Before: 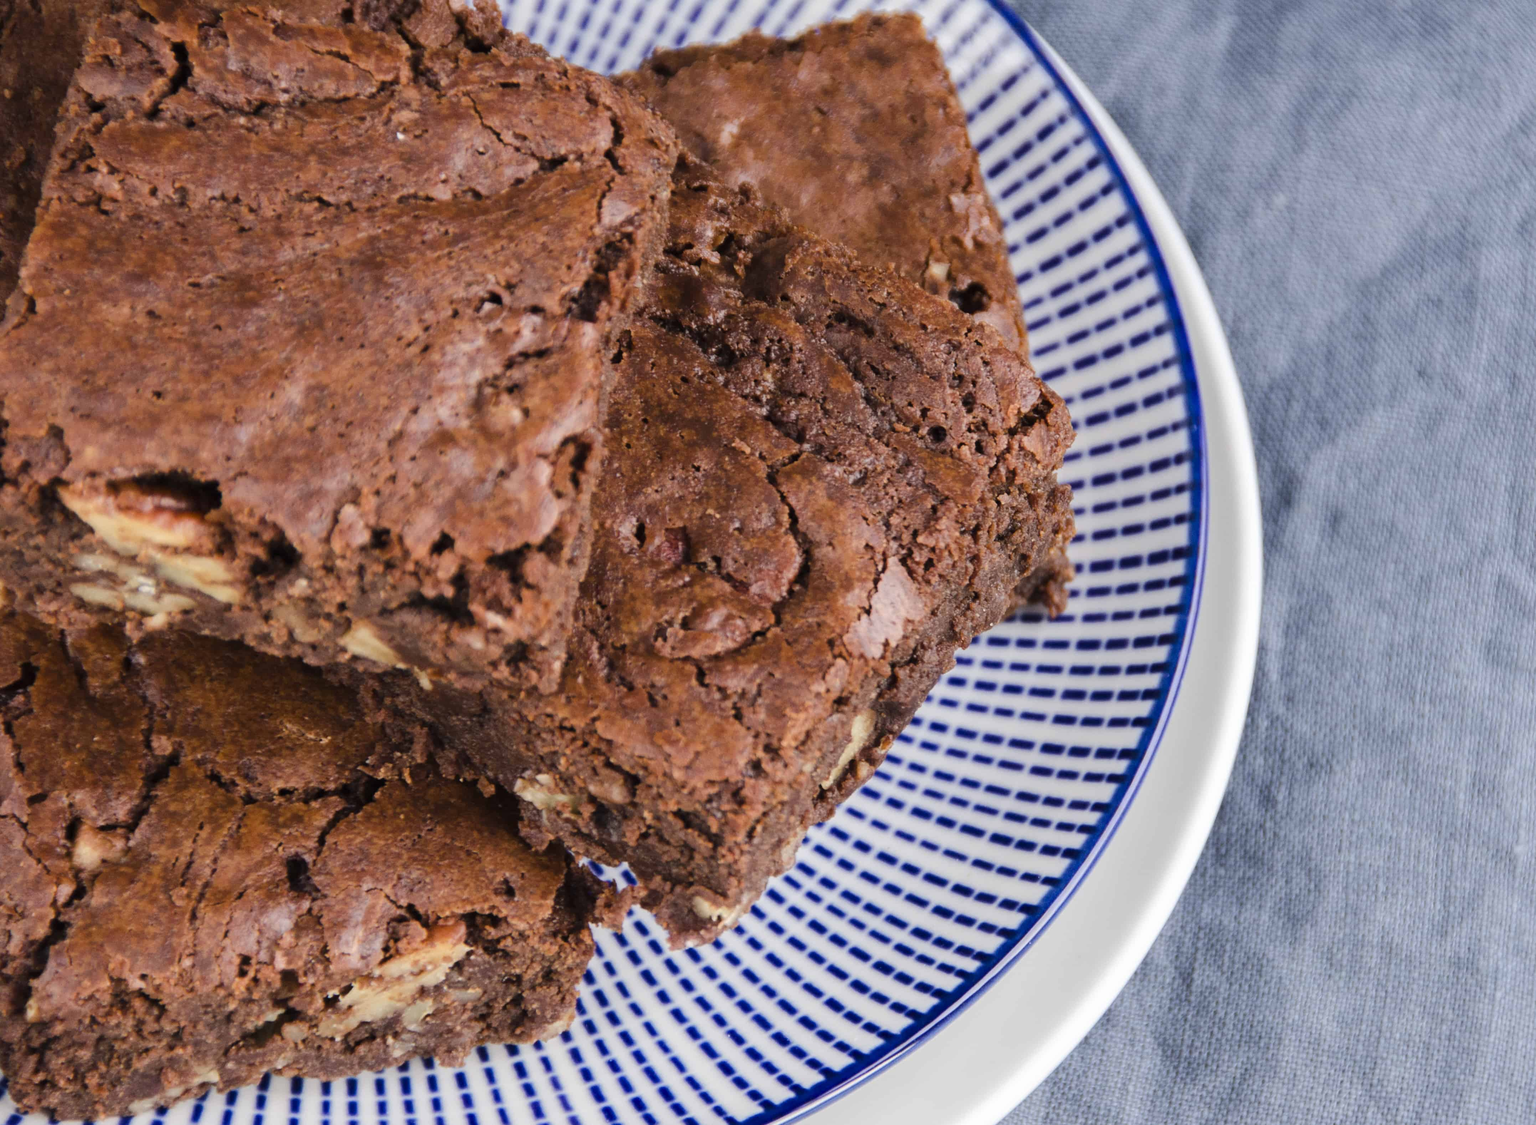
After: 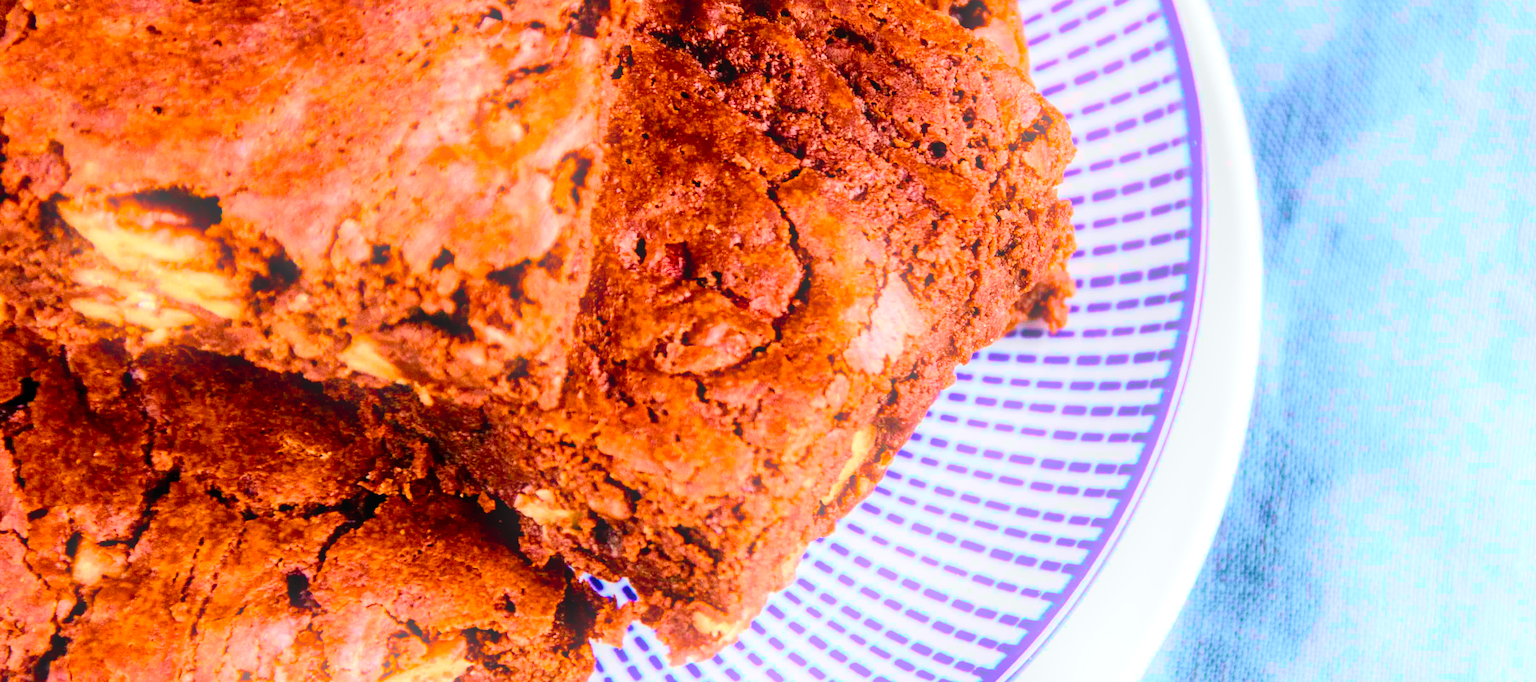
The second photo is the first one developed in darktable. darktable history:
velvia: strength 32%, mid-tones bias 0.2
crop and rotate: top 25.357%, bottom 13.942%
local contrast: on, module defaults
tone curve: curves: ch0 [(0, 0) (0.051, 0.027) (0.096, 0.071) (0.219, 0.248) (0.428, 0.52) (0.596, 0.713) (0.727, 0.823) (0.859, 0.924) (1, 1)]; ch1 [(0, 0) (0.1, 0.038) (0.318, 0.221) (0.413, 0.325) (0.454, 0.41) (0.493, 0.478) (0.503, 0.501) (0.516, 0.515) (0.548, 0.575) (0.561, 0.596) (0.594, 0.647) (0.666, 0.701) (1, 1)]; ch2 [(0, 0) (0.453, 0.44) (0.479, 0.476) (0.504, 0.5) (0.52, 0.526) (0.557, 0.585) (0.583, 0.608) (0.824, 0.815) (1, 1)], color space Lab, independent channels, preserve colors none
bloom: threshold 82.5%, strength 16.25%
color balance rgb: perceptual saturation grading › global saturation 25%, perceptual brilliance grading › mid-tones 10%, perceptual brilliance grading › shadows 15%, global vibrance 20%
